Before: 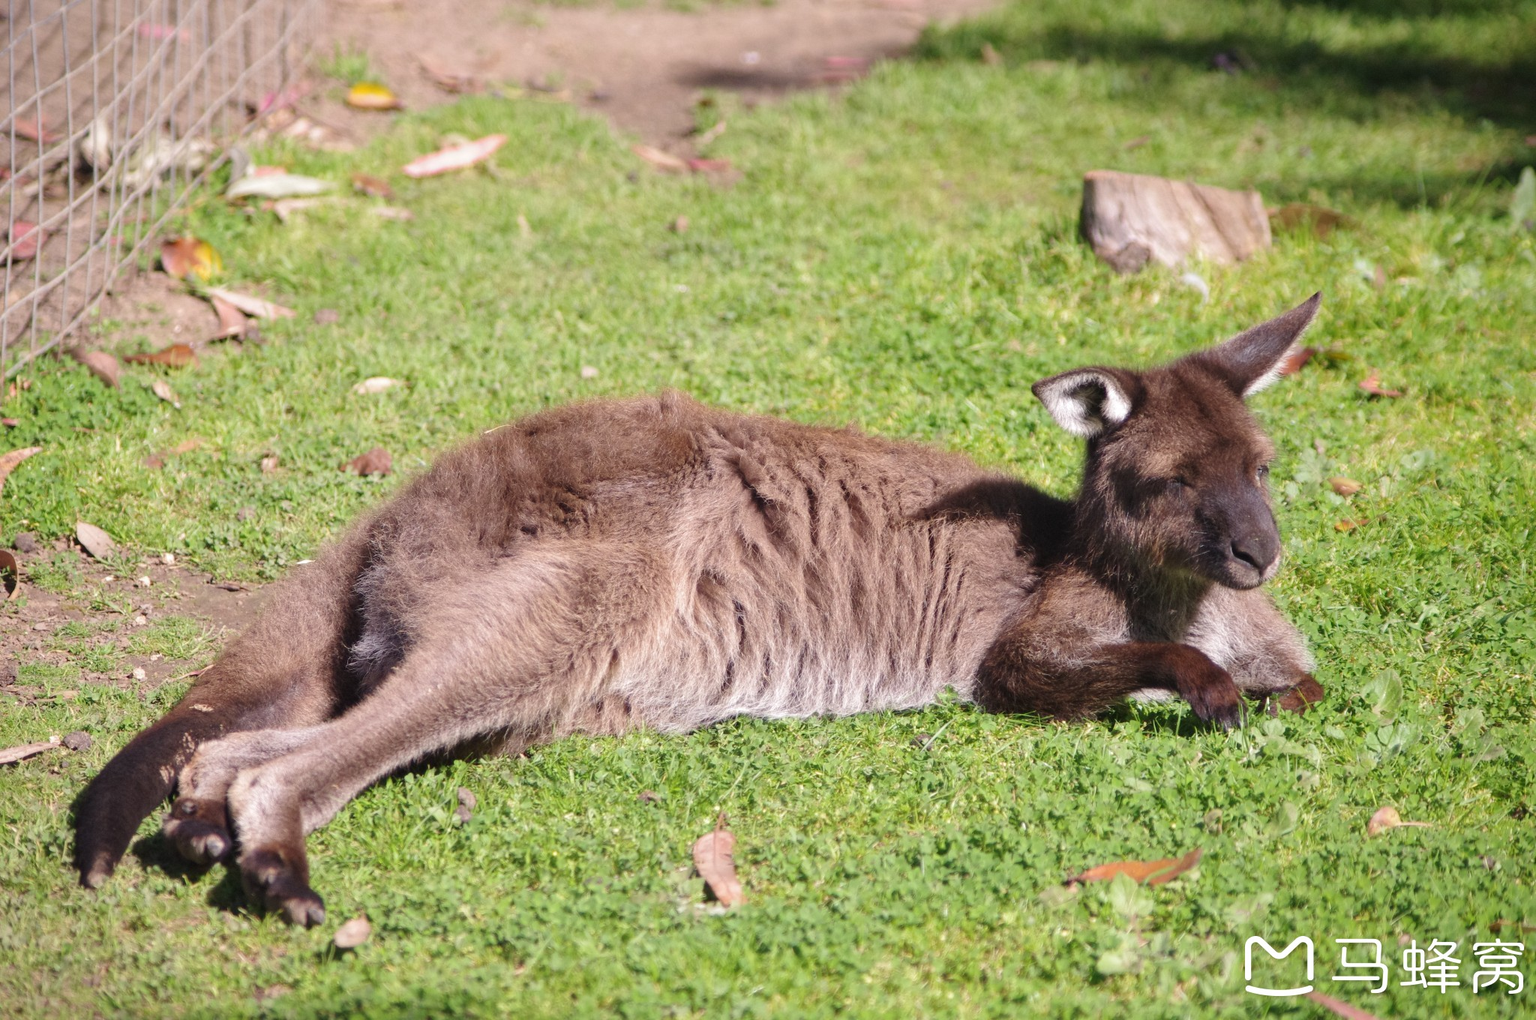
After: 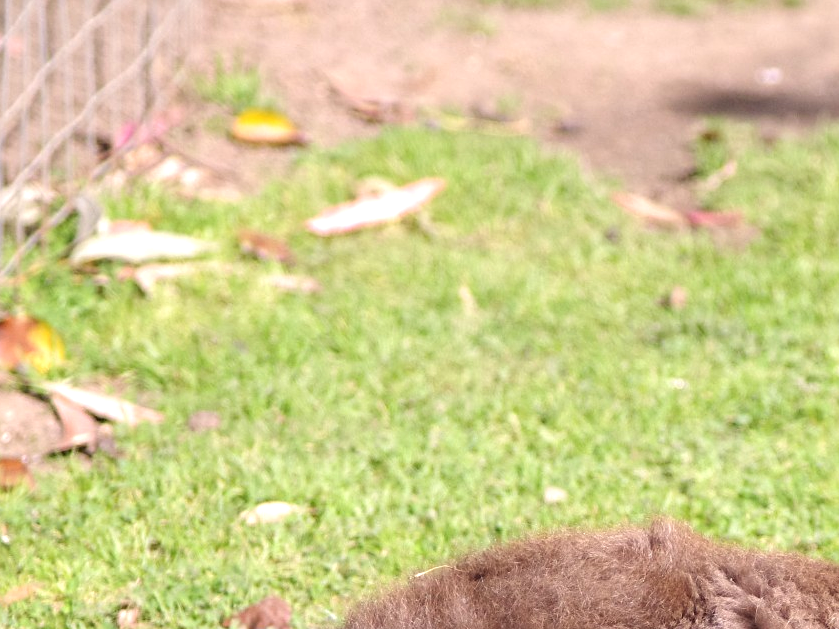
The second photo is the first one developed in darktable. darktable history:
exposure: black level correction 0, exposure 0.499 EV, compensate exposure bias true, compensate highlight preservation false
sharpen: amount 0.208
crop and rotate: left 11.295%, top 0.117%, right 47.723%, bottom 53.631%
